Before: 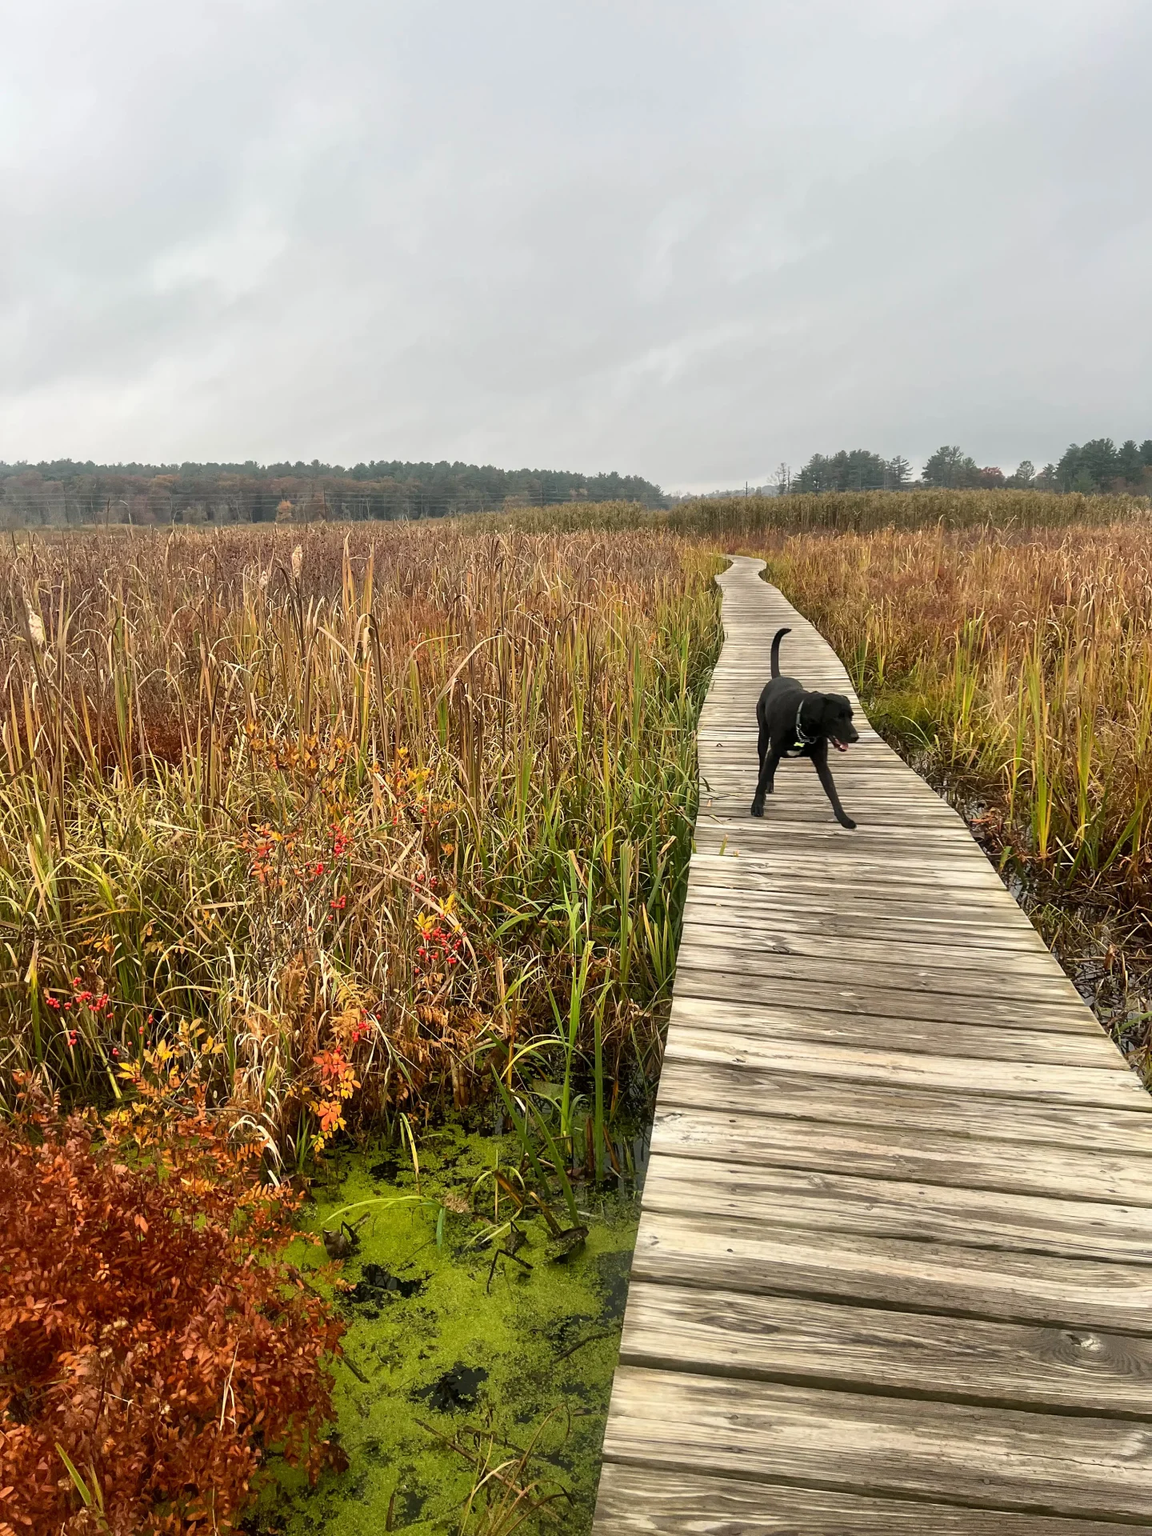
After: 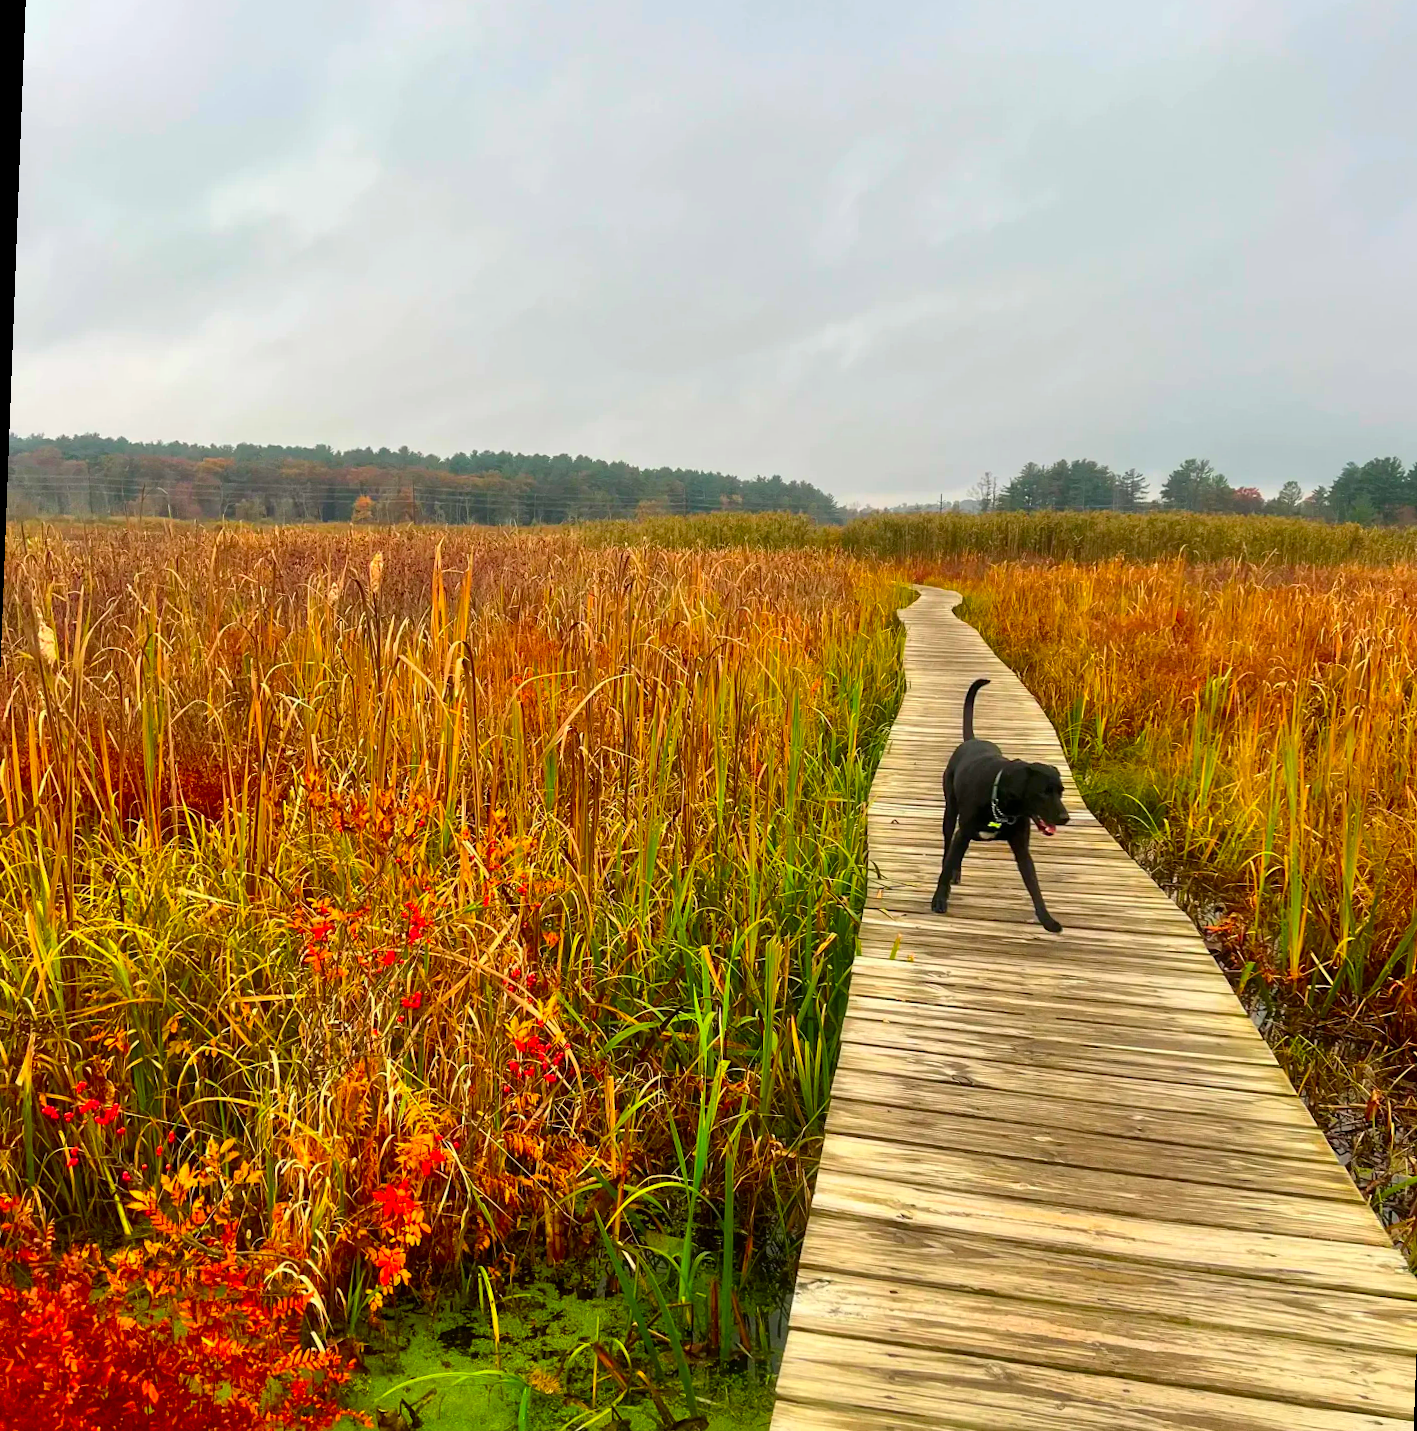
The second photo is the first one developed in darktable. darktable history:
rotate and perspective: rotation 2.17°, automatic cropping off
color correction: saturation 2.15
crop: left 2.737%, top 7.287%, right 3.421%, bottom 20.179%
